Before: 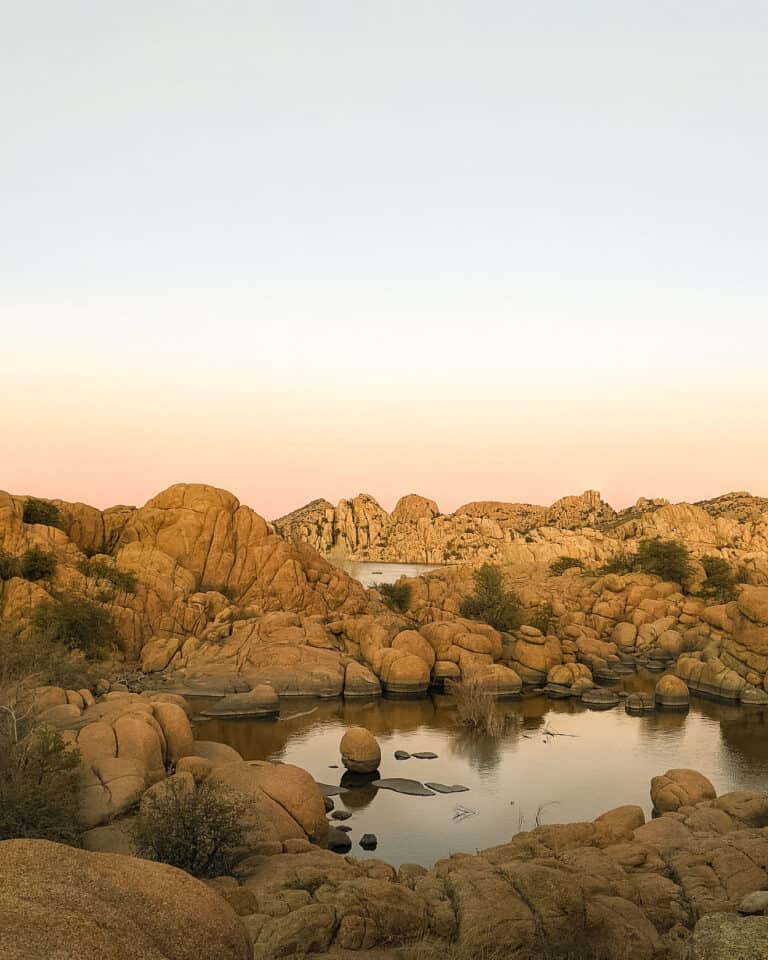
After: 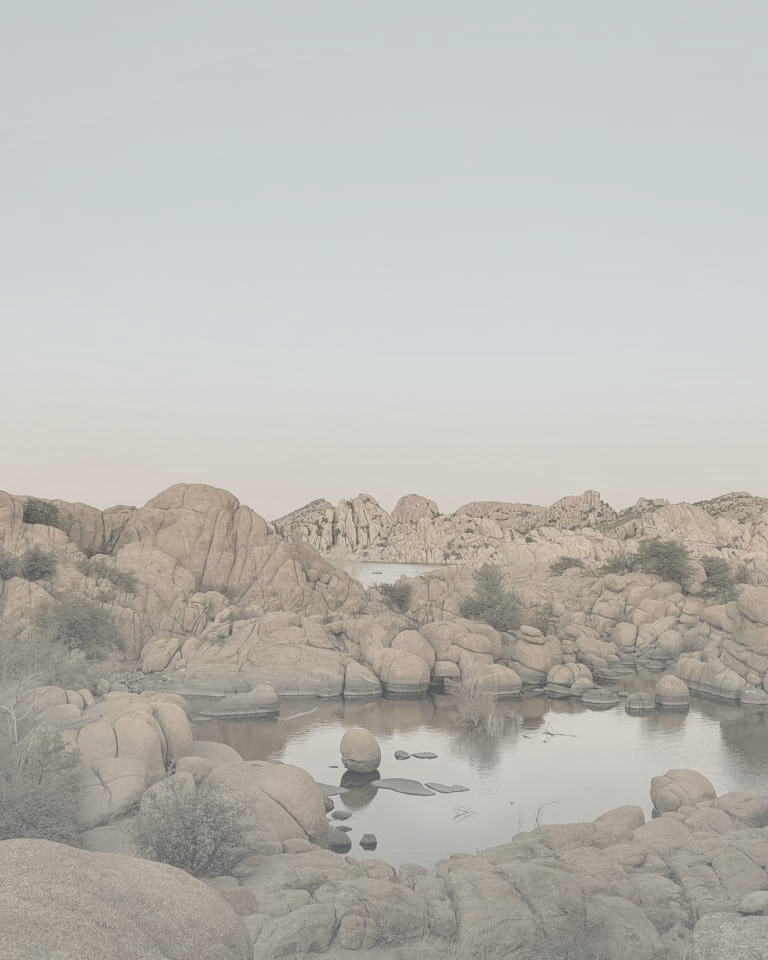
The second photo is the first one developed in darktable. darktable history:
white balance: red 0.925, blue 1.046
shadows and highlights: shadows 40, highlights -54, highlights color adjustment 46%, low approximation 0.01, soften with gaussian
contrast brightness saturation: contrast -0.32, brightness 0.75, saturation -0.78
